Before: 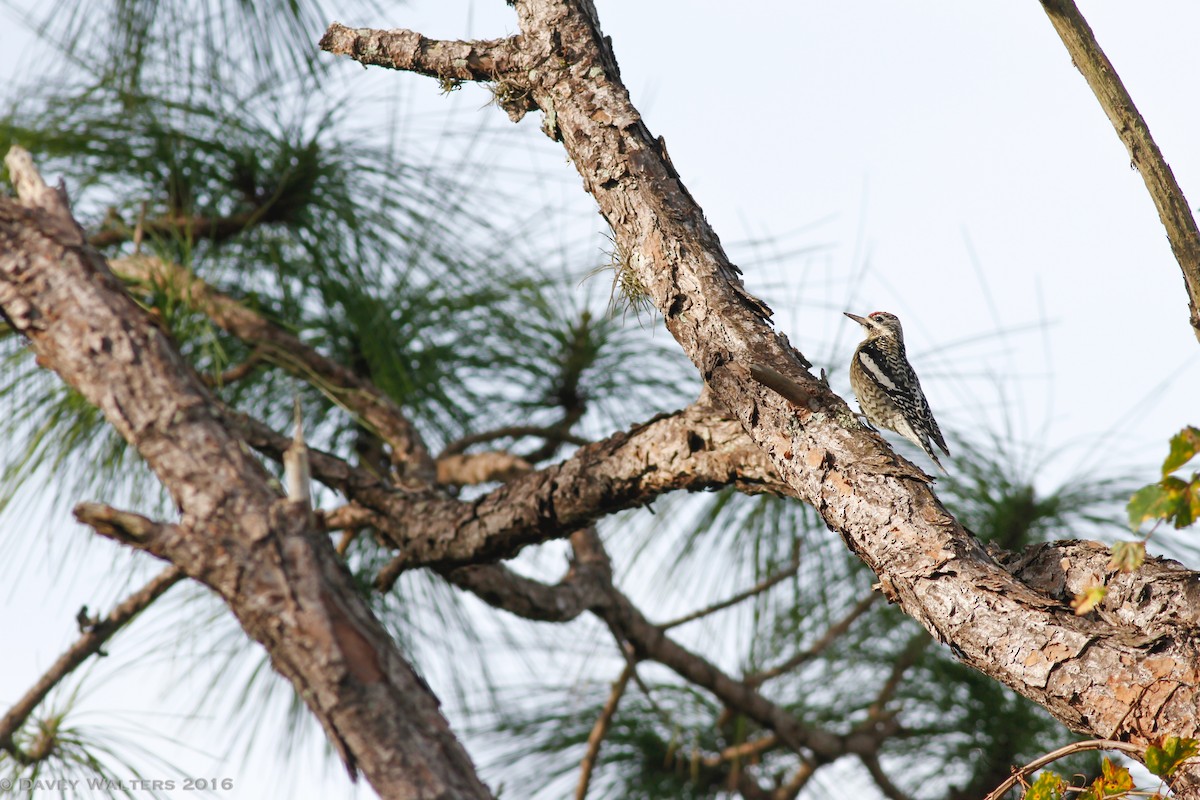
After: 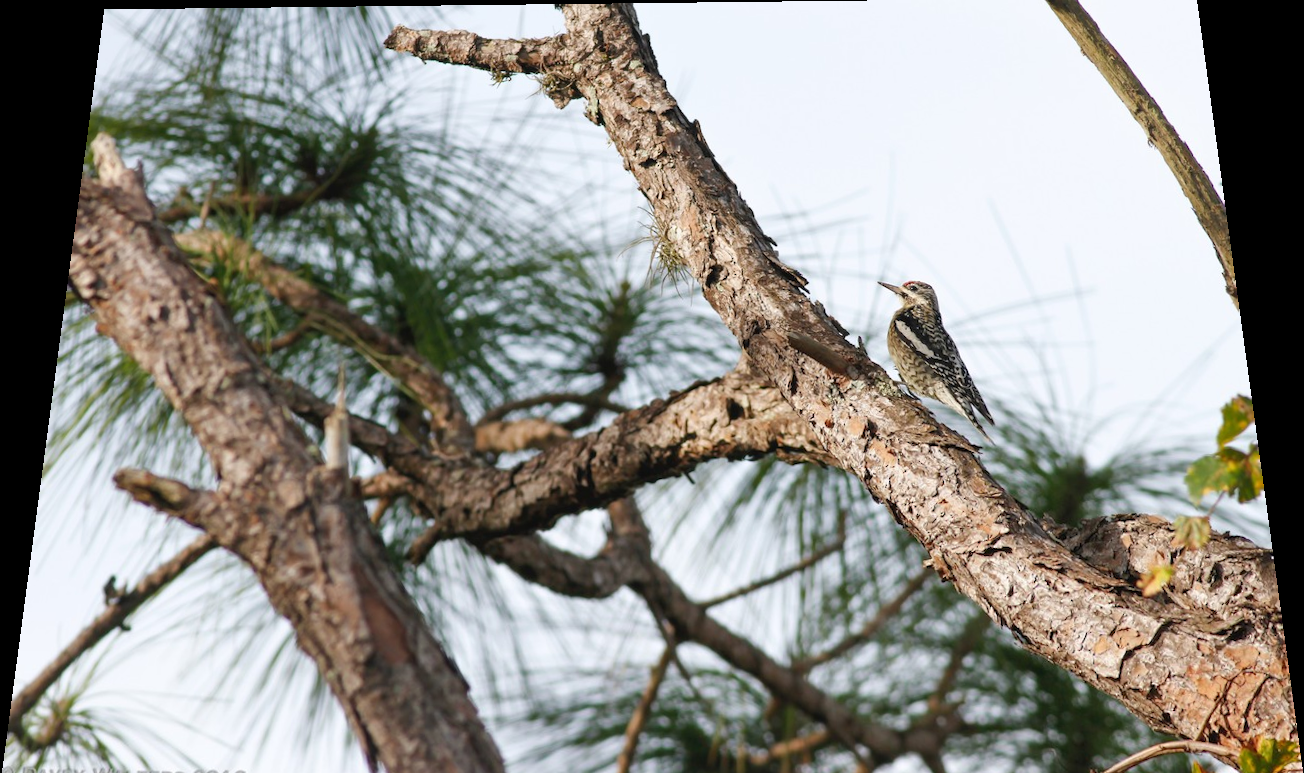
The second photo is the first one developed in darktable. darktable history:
crop: top 0.448%, right 0.264%, bottom 5.045%
rotate and perspective: rotation 0.128°, lens shift (vertical) -0.181, lens shift (horizontal) -0.044, shear 0.001, automatic cropping off
base curve: exposure shift 0, preserve colors none
